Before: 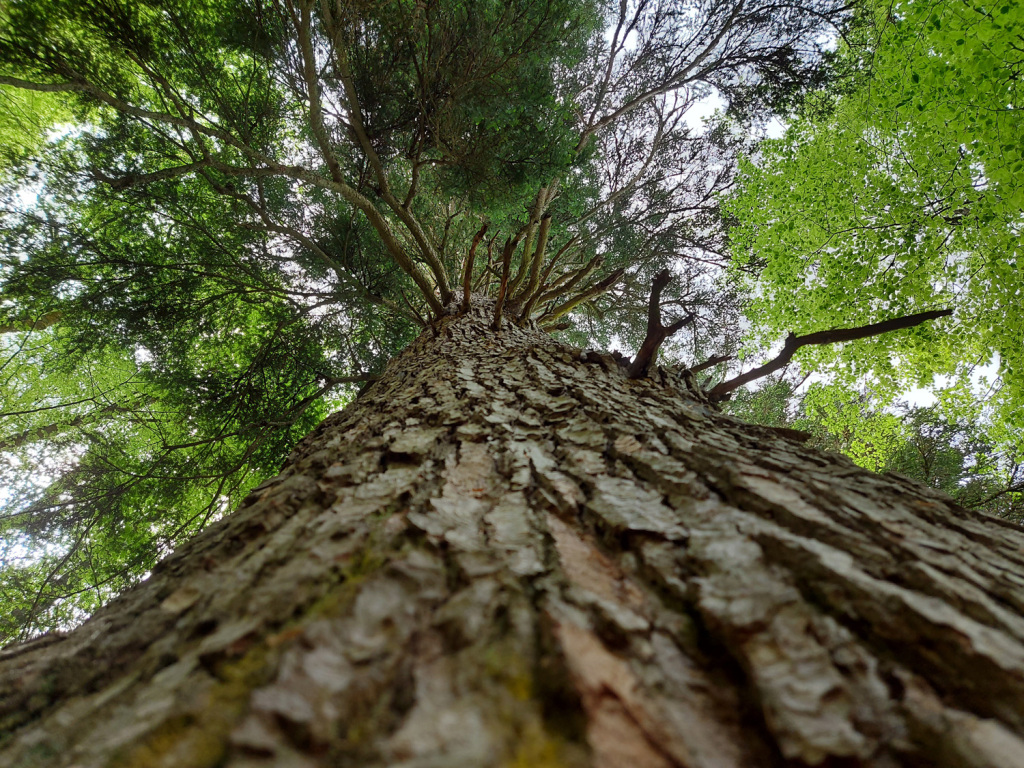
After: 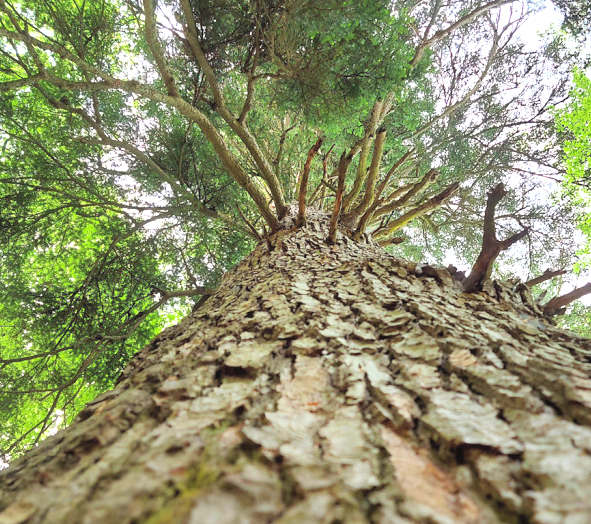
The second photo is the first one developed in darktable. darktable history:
crop: left 16.202%, top 11.208%, right 26.045%, bottom 20.557%
exposure: black level correction 0, exposure 0.9 EV, compensate exposure bias true, compensate highlight preservation false
contrast brightness saturation: contrast 0.1, brightness 0.3, saturation 0.14
